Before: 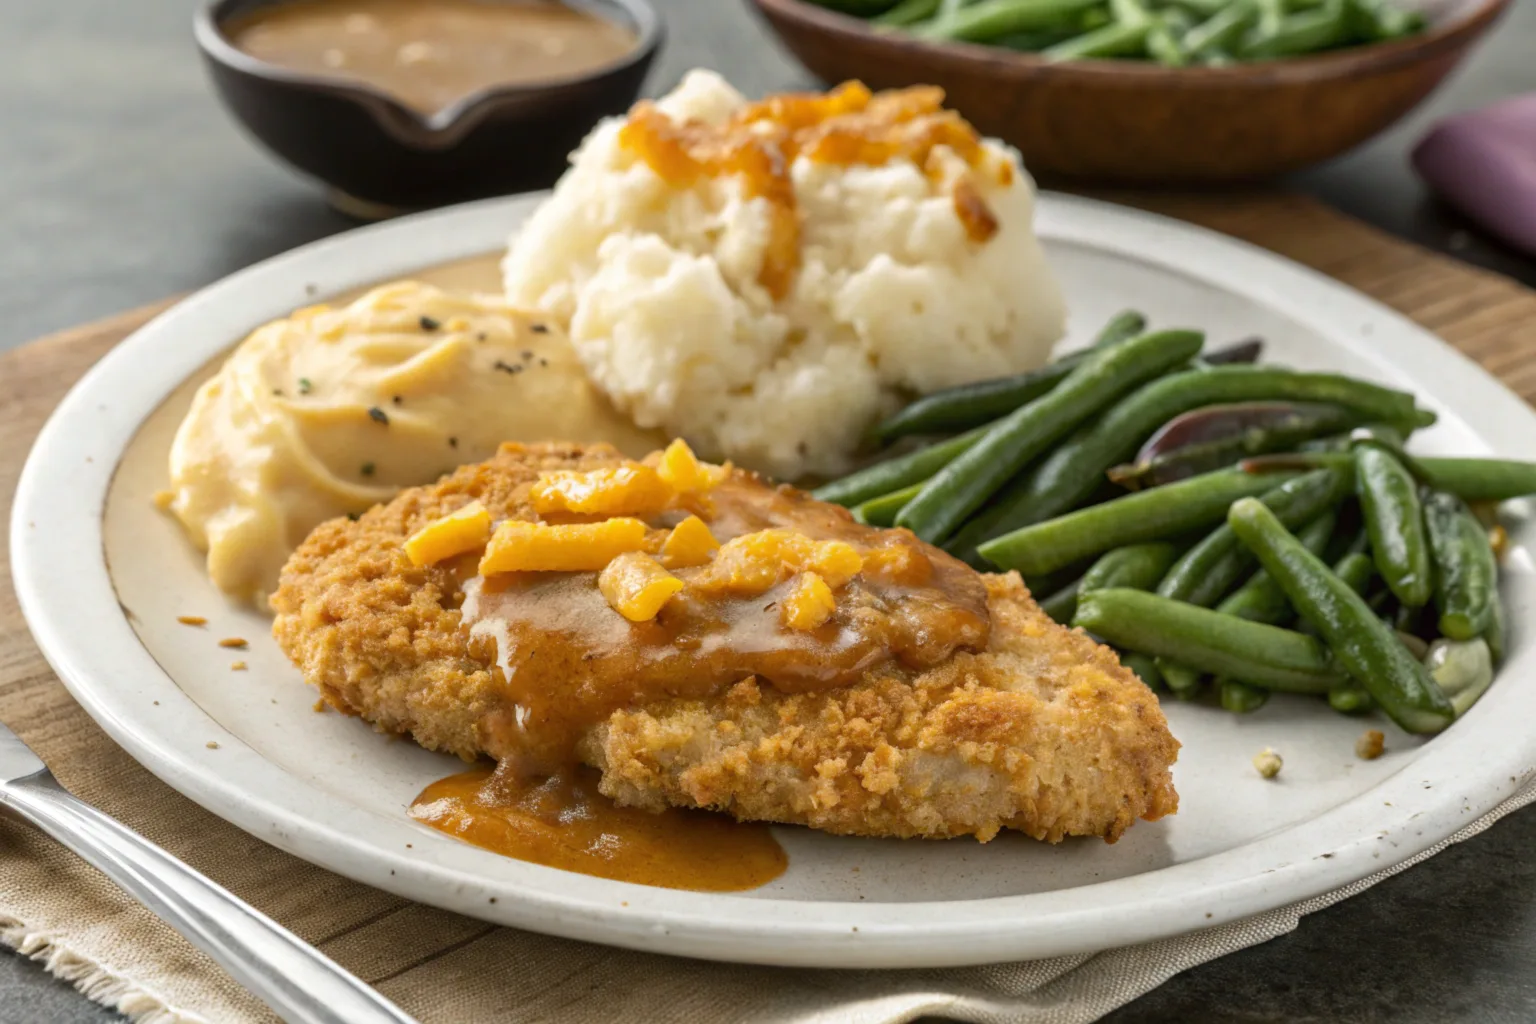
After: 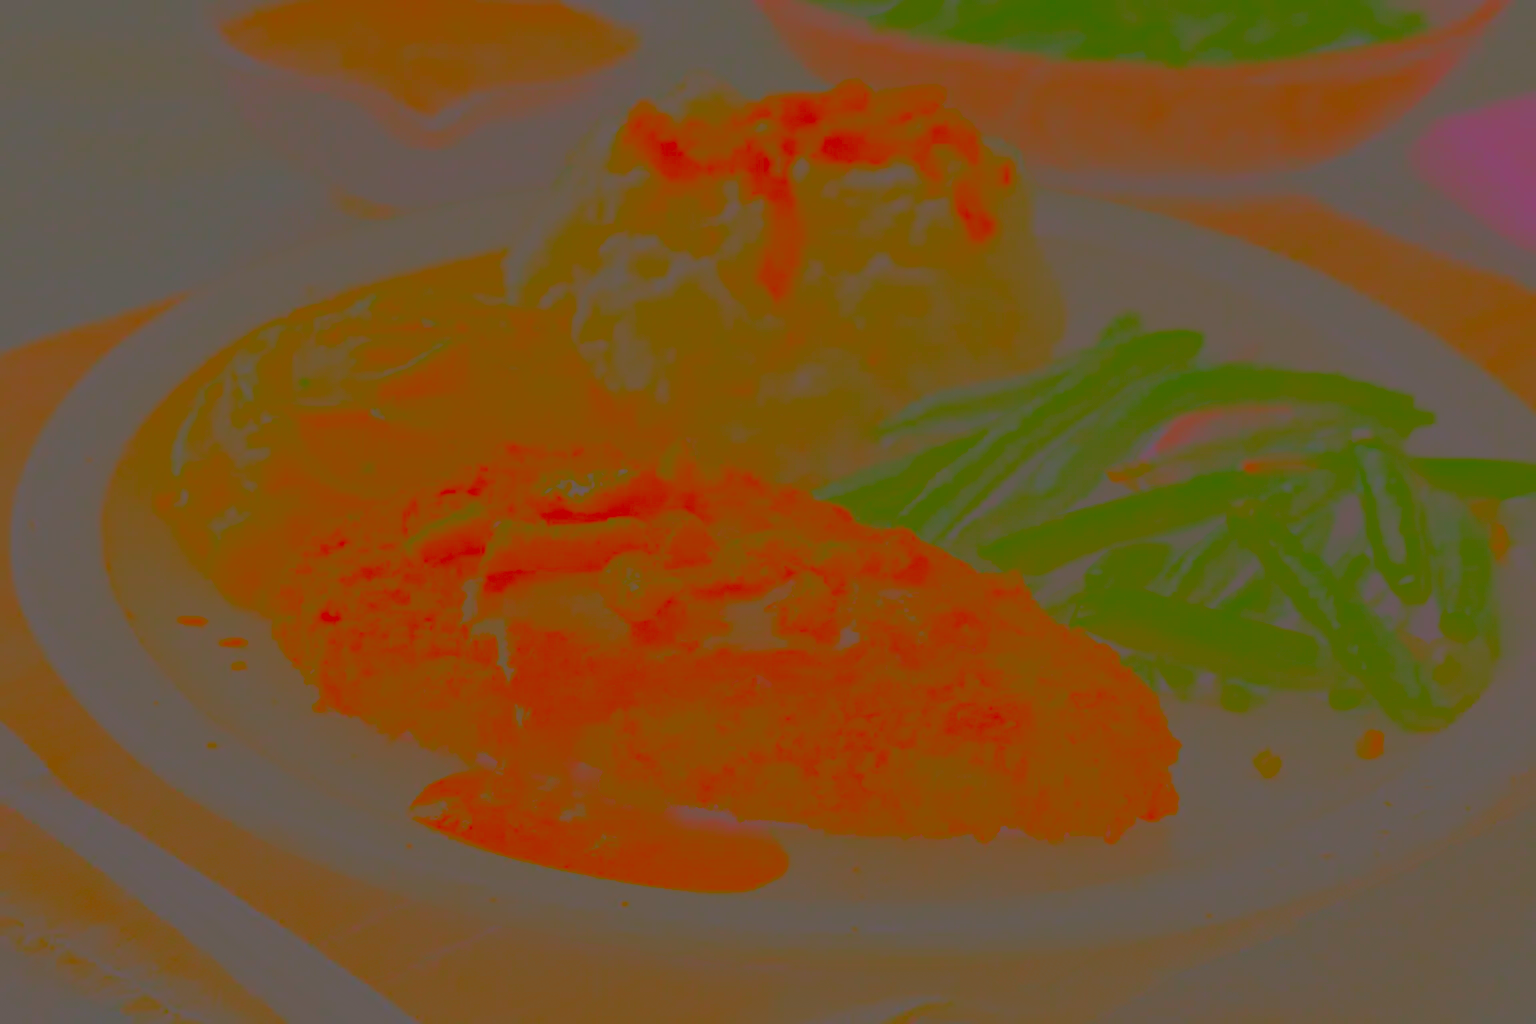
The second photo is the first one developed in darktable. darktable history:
contrast brightness saturation: contrast -0.99, brightness -0.17, saturation 0.75
color correction: highlights a* 12.23, highlights b* 5.41
